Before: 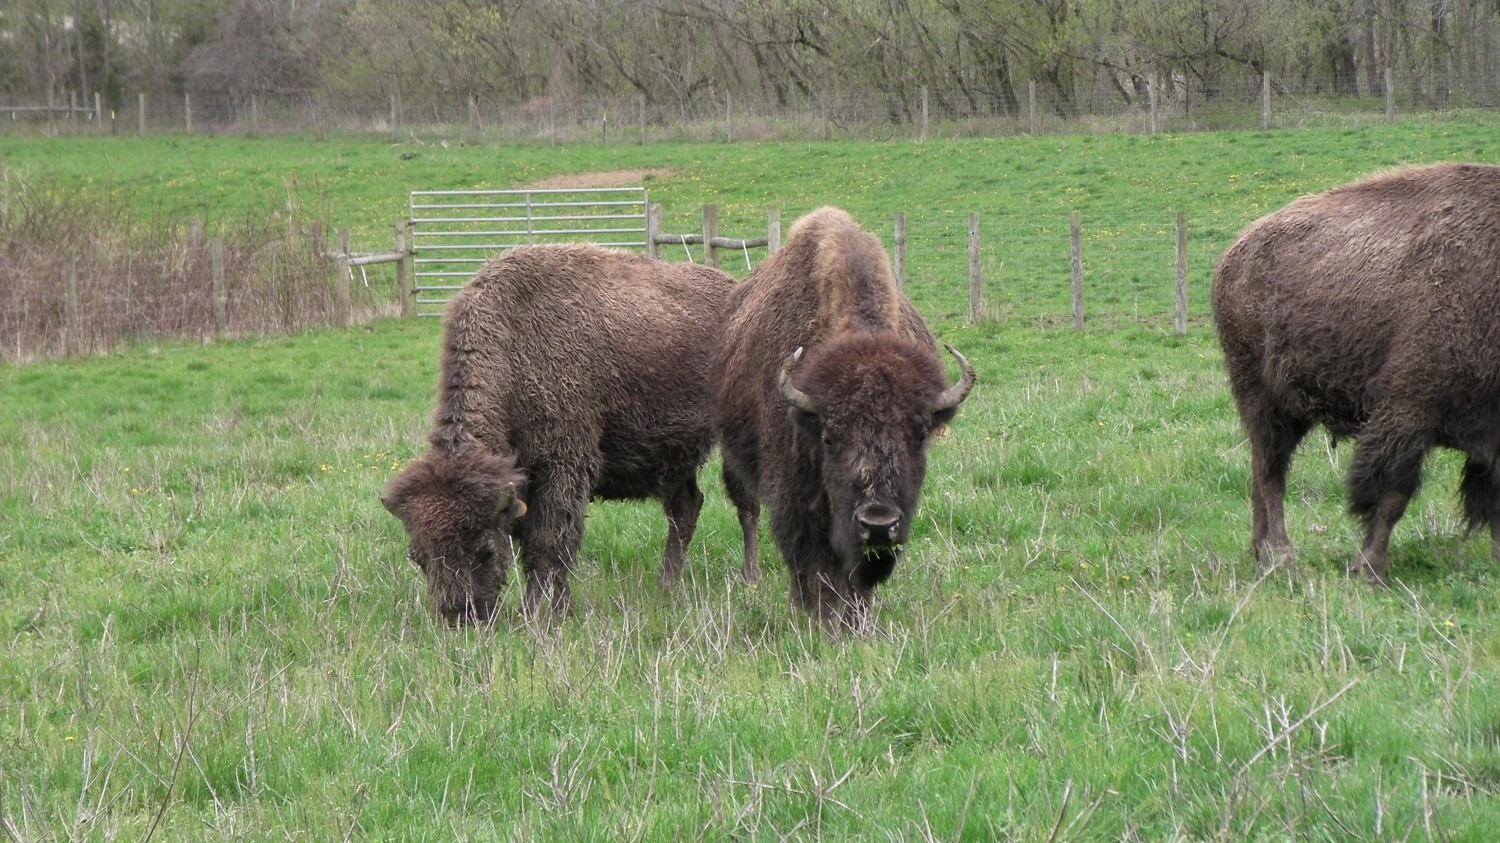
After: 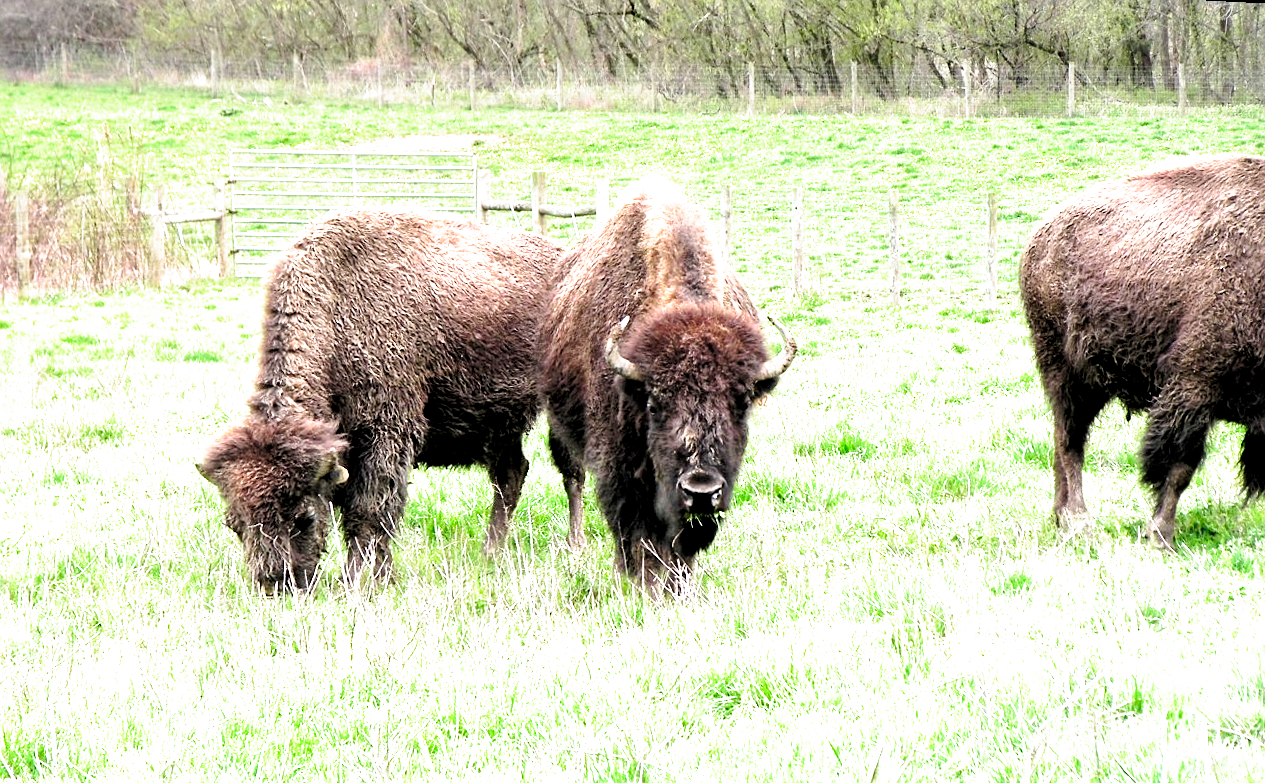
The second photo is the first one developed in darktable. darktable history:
sharpen: radius 1.272, amount 0.305, threshold 0
rotate and perspective: rotation 0.679°, lens shift (horizontal) 0.136, crop left 0.009, crop right 0.991, crop top 0.078, crop bottom 0.95
crop and rotate: left 14.584%
rgb levels: levels [[0.029, 0.461, 0.922], [0, 0.5, 1], [0, 0.5, 1]]
filmic rgb: black relative exposure -5.5 EV, white relative exposure 2.5 EV, threshold 3 EV, target black luminance 0%, hardness 4.51, latitude 67.35%, contrast 1.453, shadows ↔ highlights balance -3.52%, preserve chrominance no, color science v4 (2020), contrast in shadows soft, enable highlight reconstruction true
exposure: black level correction 0, exposure 1.625 EV, compensate exposure bias true, compensate highlight preservation false
tone curve: curves: ch0 [(0, 0) (0.003, 0.002) (0.011, 0.009) (0.025, 0.02) (0.044, 0.035) (0.069, 0.055) (0.1, 0.08) (0.136, 0.109) (0.177, 0.142) (0.224, 0.179) (0.277, 0.222) (0.335, 0.268) (0.399, 0.329) (0.468, 0.409) (0.543, 0.495) (0.623, 0.579) (0.709, 0.669) (0.801, 0.767) (0.898, 0.885) (1, 1)], preserve colors none
graduated density: on, module defaults
